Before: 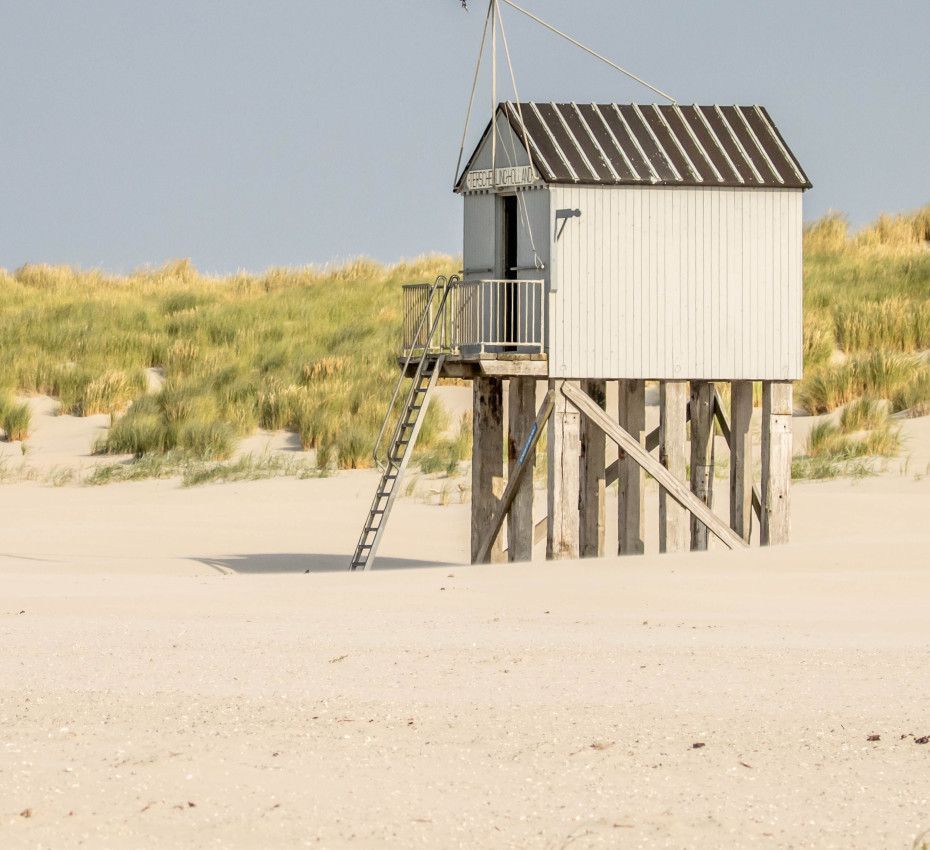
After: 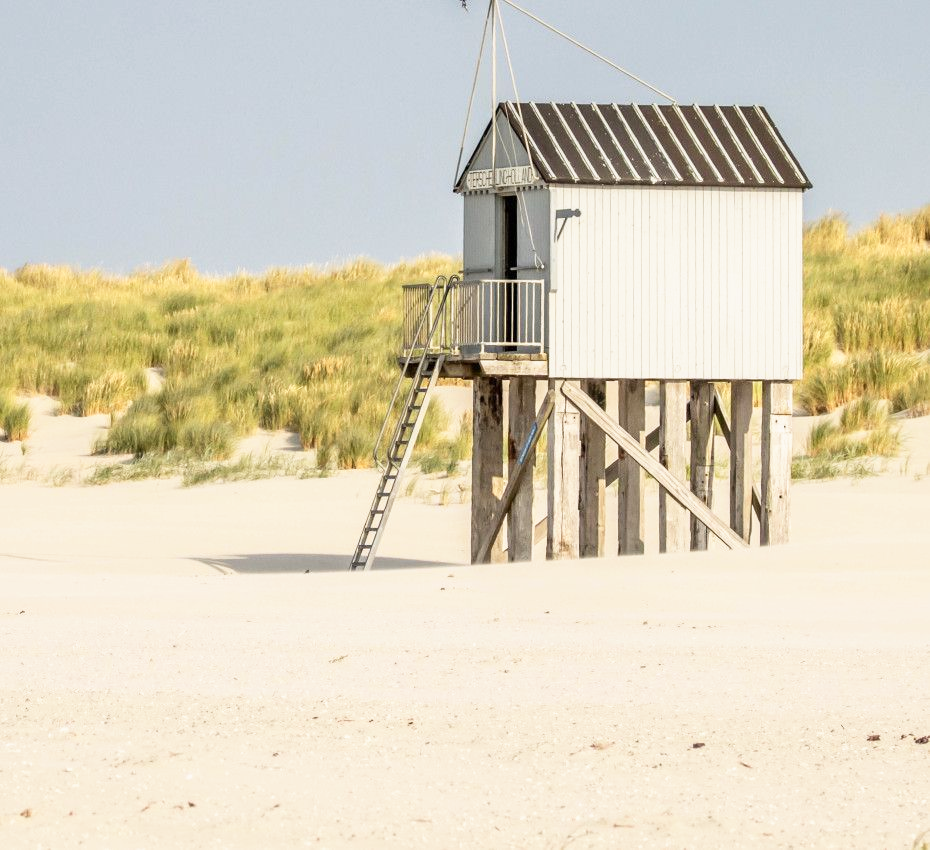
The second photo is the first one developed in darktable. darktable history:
exposure: exposure -0.072 EV, compensate highlight preservation false
base curve: curves: ch0 [(0, 0) (0.688, 0.865) (1, 1)], preserve colors none
